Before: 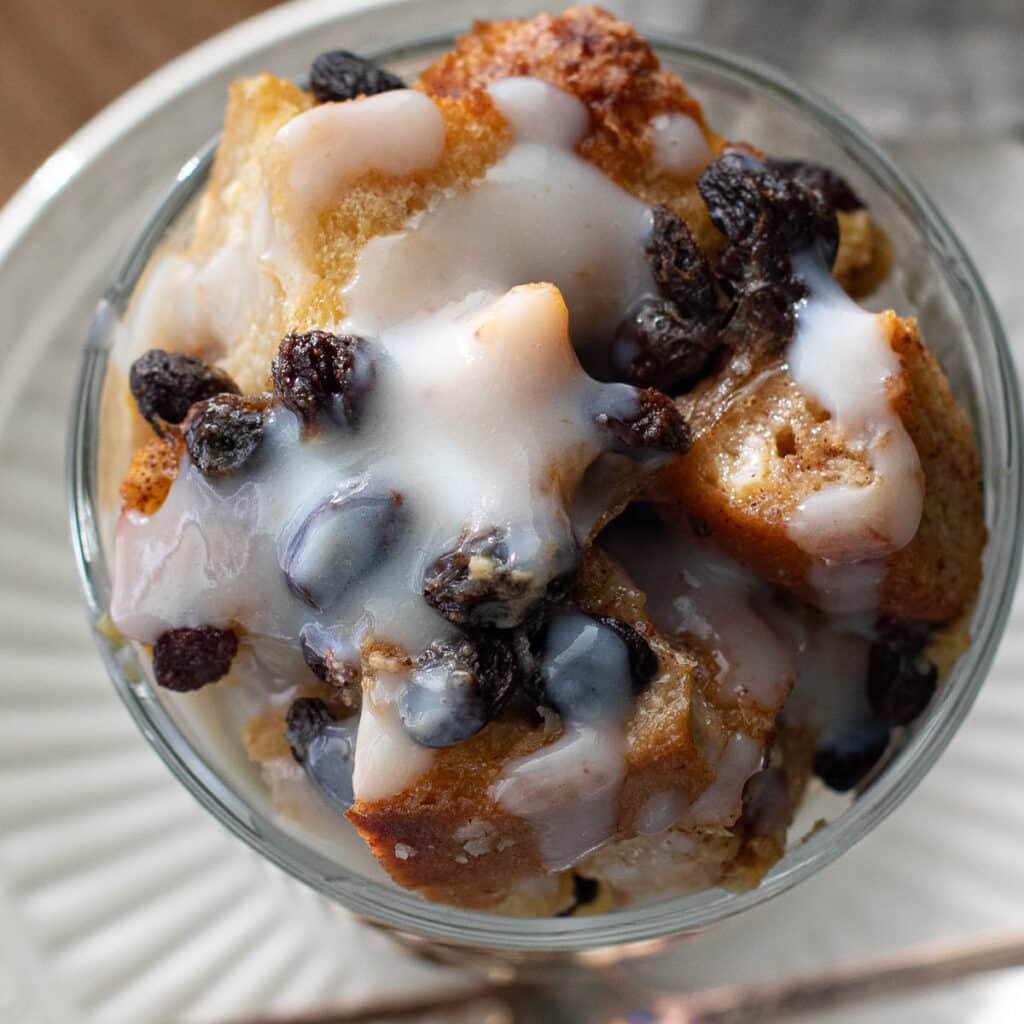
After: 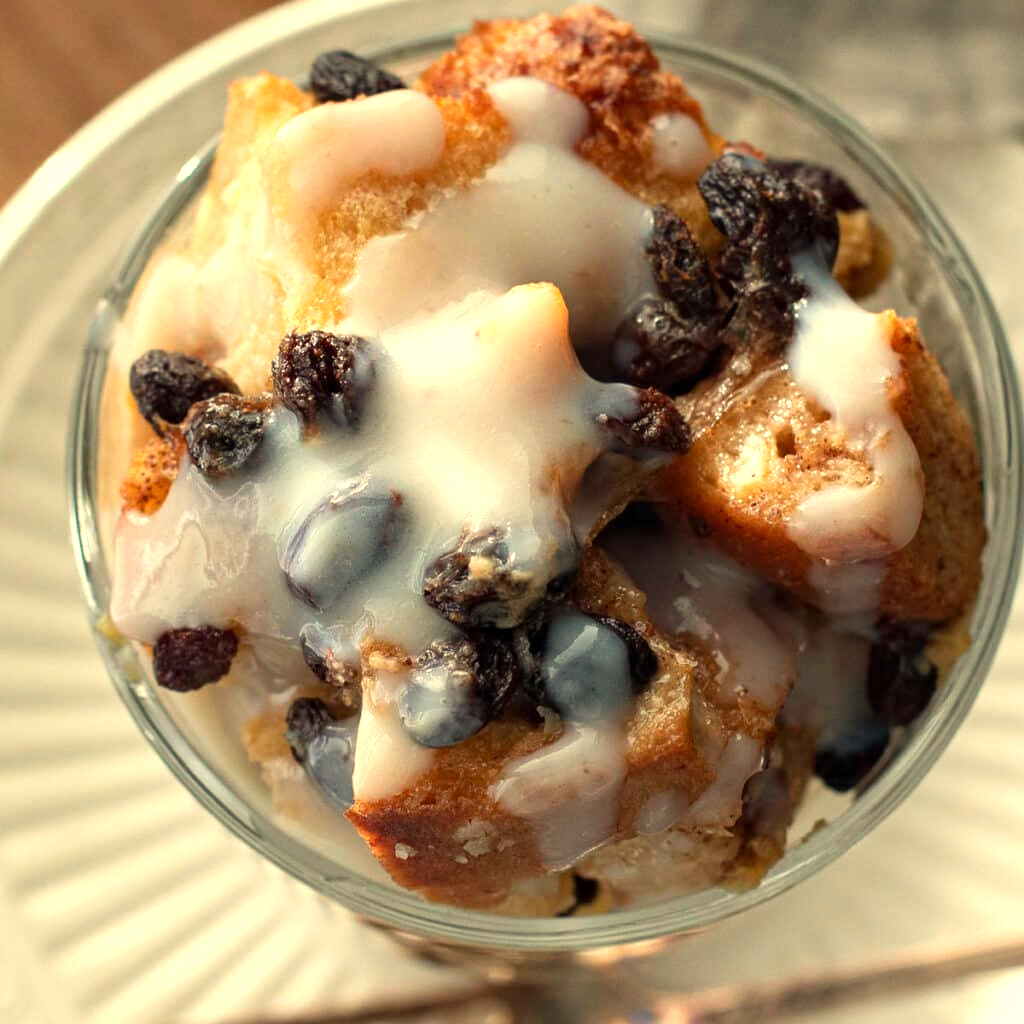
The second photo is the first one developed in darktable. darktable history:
exposure: black level correction 0.001, exposure 0.5 EV, compensate exposure bias true, compensate highlight preservation false
white balance: red 1.08, blue 0.791
